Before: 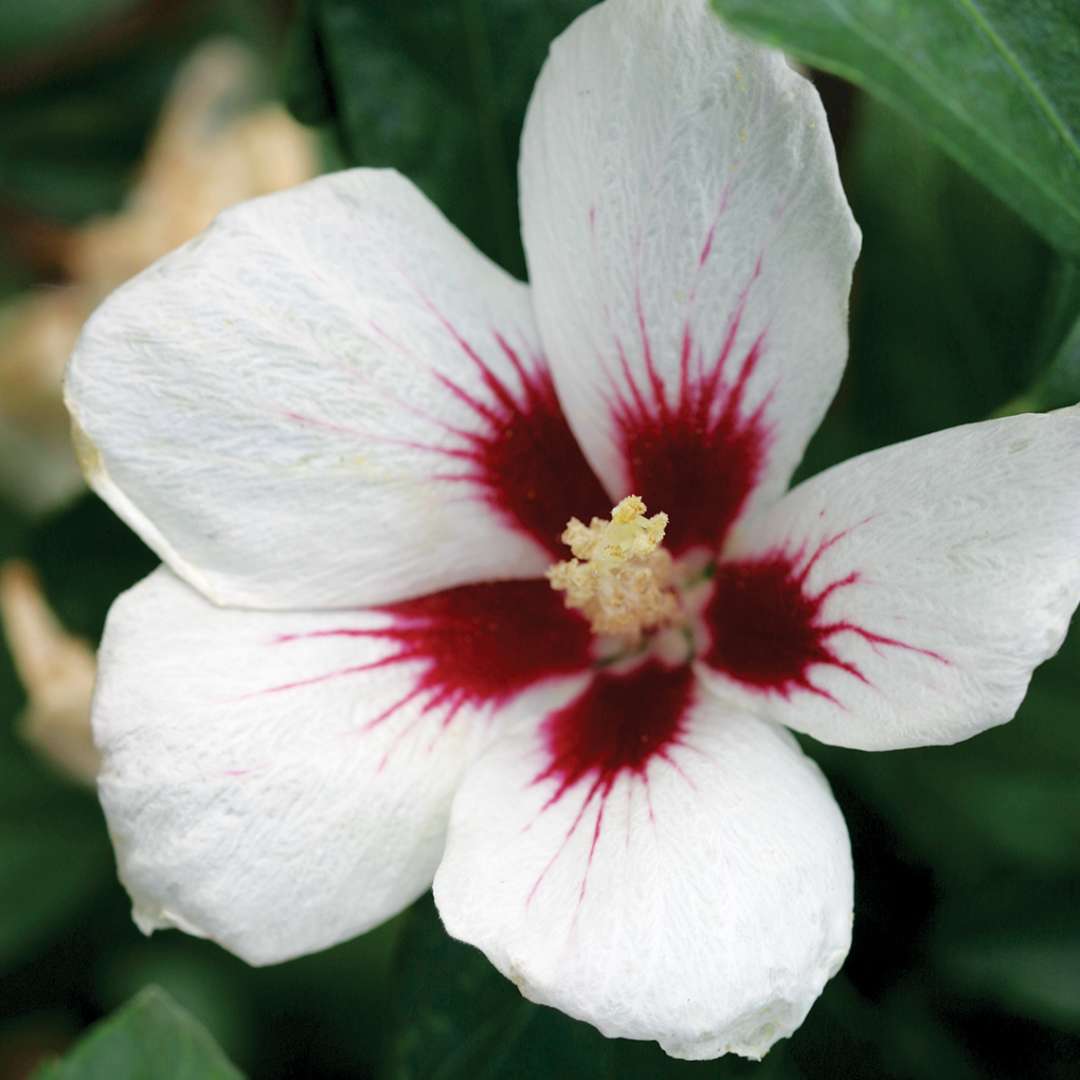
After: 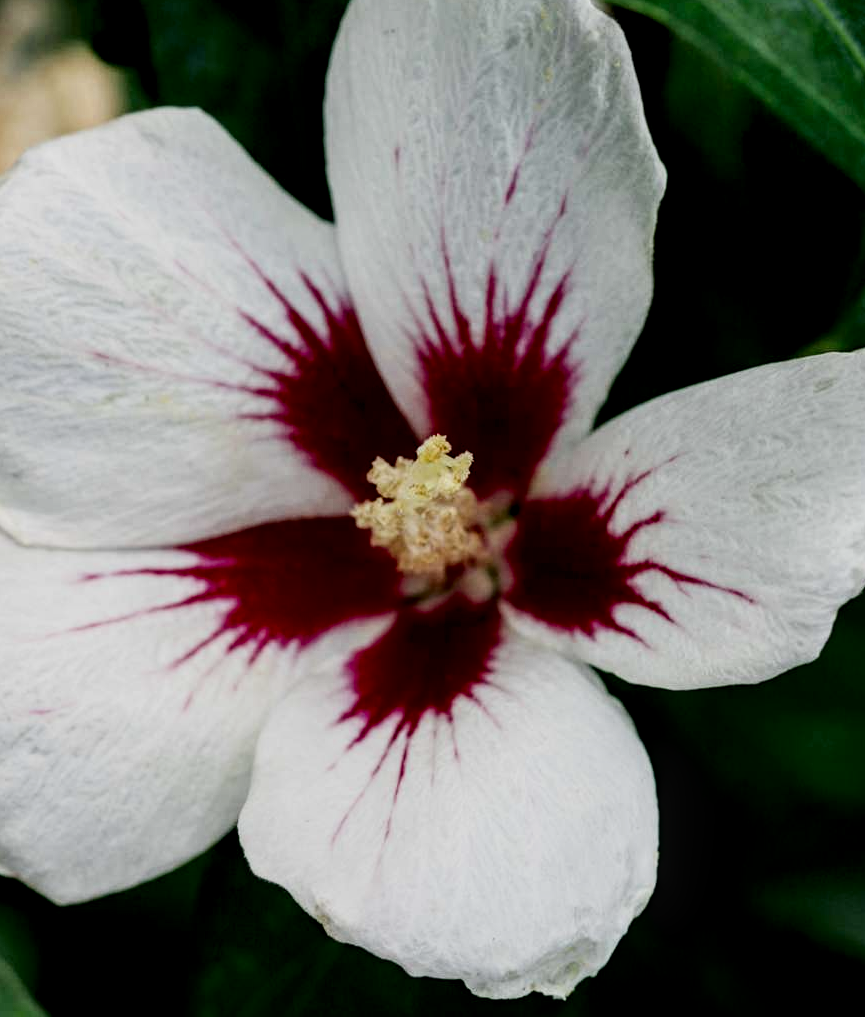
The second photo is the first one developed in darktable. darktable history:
local contrast: highlights 65%, shadows 53%, detail 168%, midtone range 0.508
crop and rotate: left 18.094%, top 5.79%, right 1.794%
contrast brightness saturation: contrast 0.192, brightness -0.234, saturation 0.116
filmic rgb: black relative exposure -7.65 EV, white relative exposure 4.56 EV, threshold 2.95 EV, hardness 3.61, enable highlight reconstruction true
